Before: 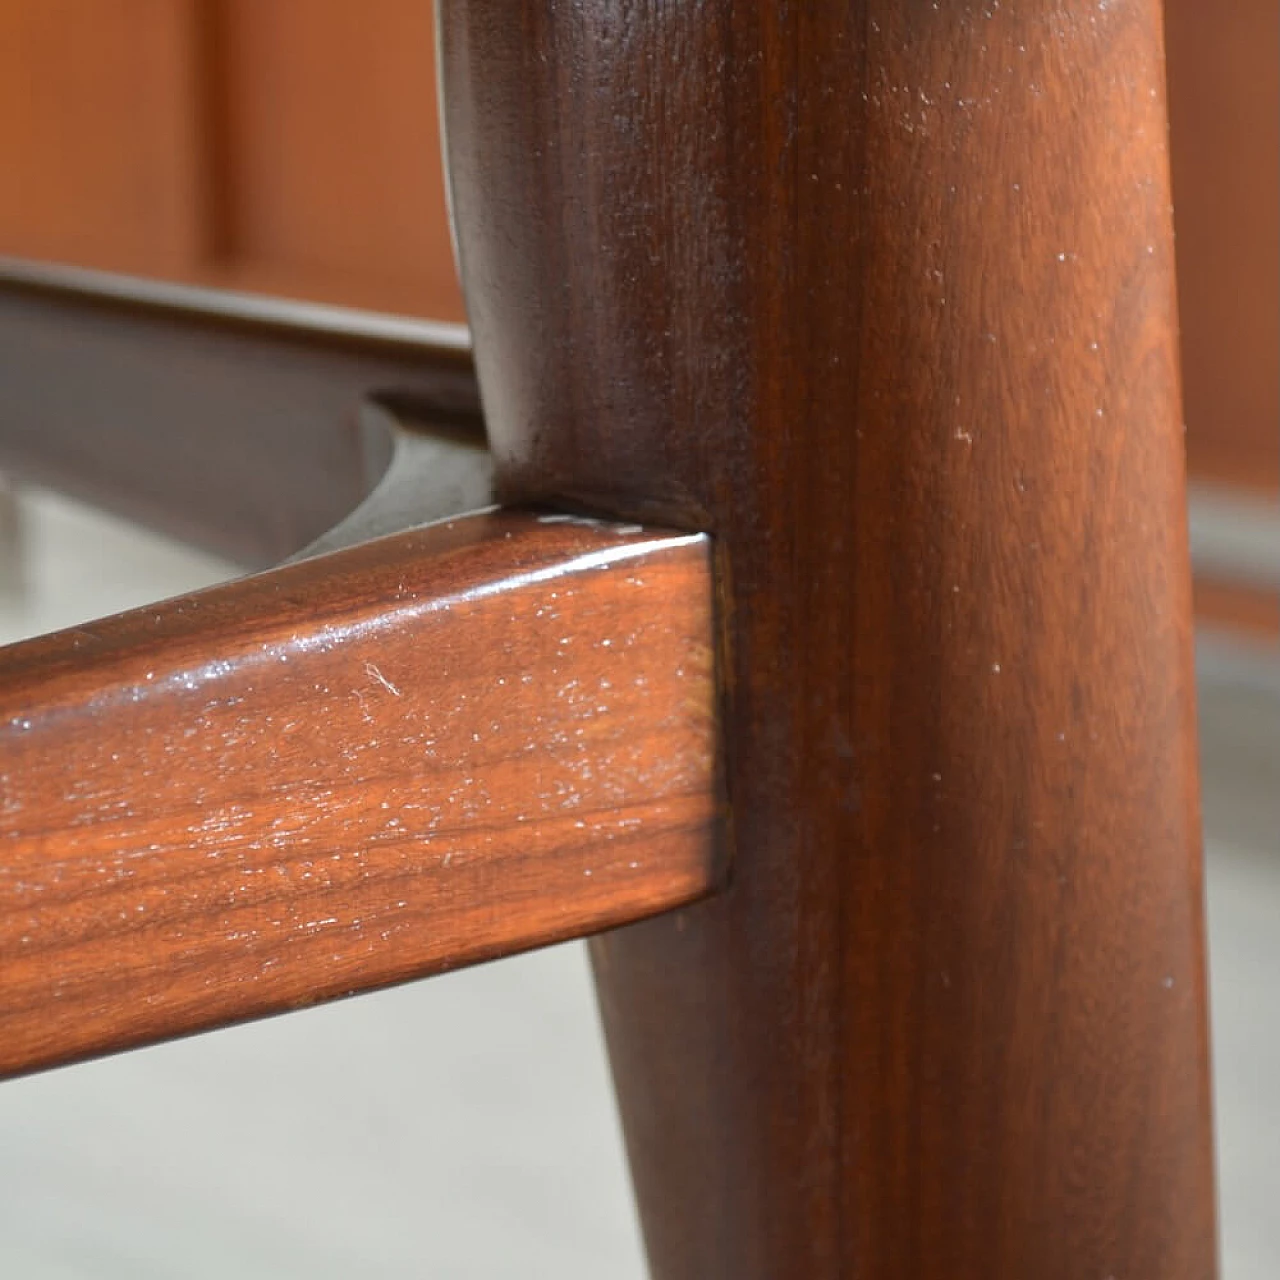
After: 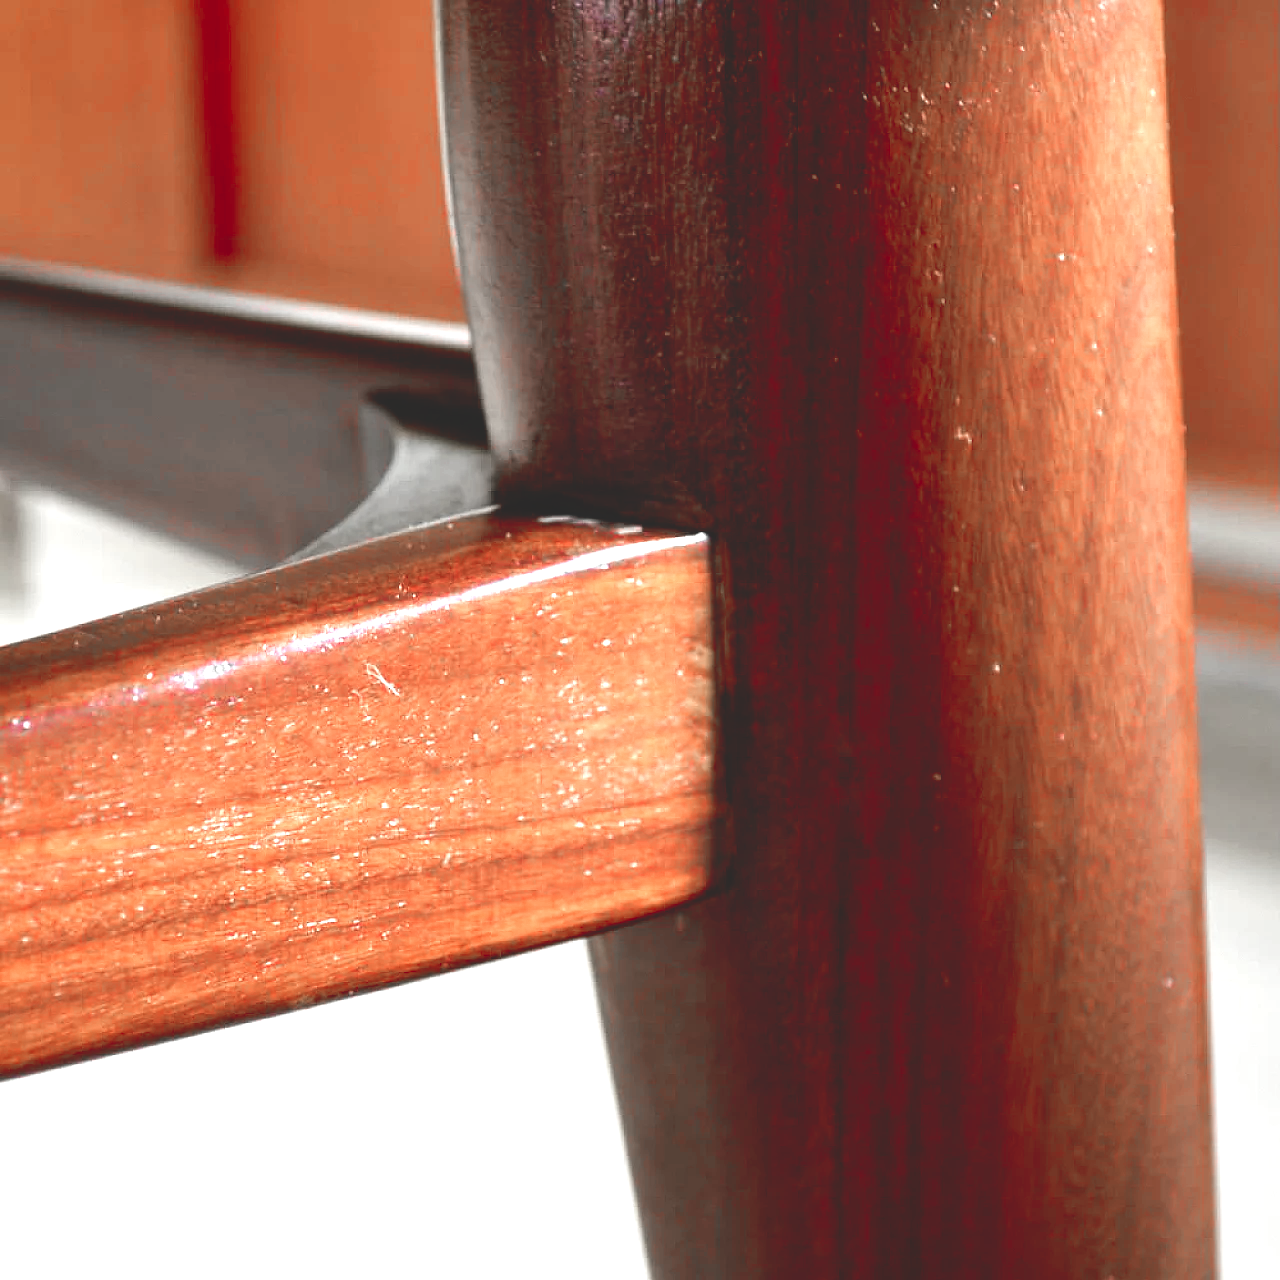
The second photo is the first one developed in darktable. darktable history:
exposure: black level correction -0.002, exposure 1.113 EV, compensate highlight preservation false
color zones: curves: ch1 [(0, 0.831) (0.08, 0.771) (0.157, 0.268) (0.241, 0.207) (0.562, -0.005) (0.714, -0.013) (0.876, 0.01) (1, 0.831)]
base curve: curves: ch0 [(0, 0.02) (0.083, 0.036) (1, 1)], preserve colors none
